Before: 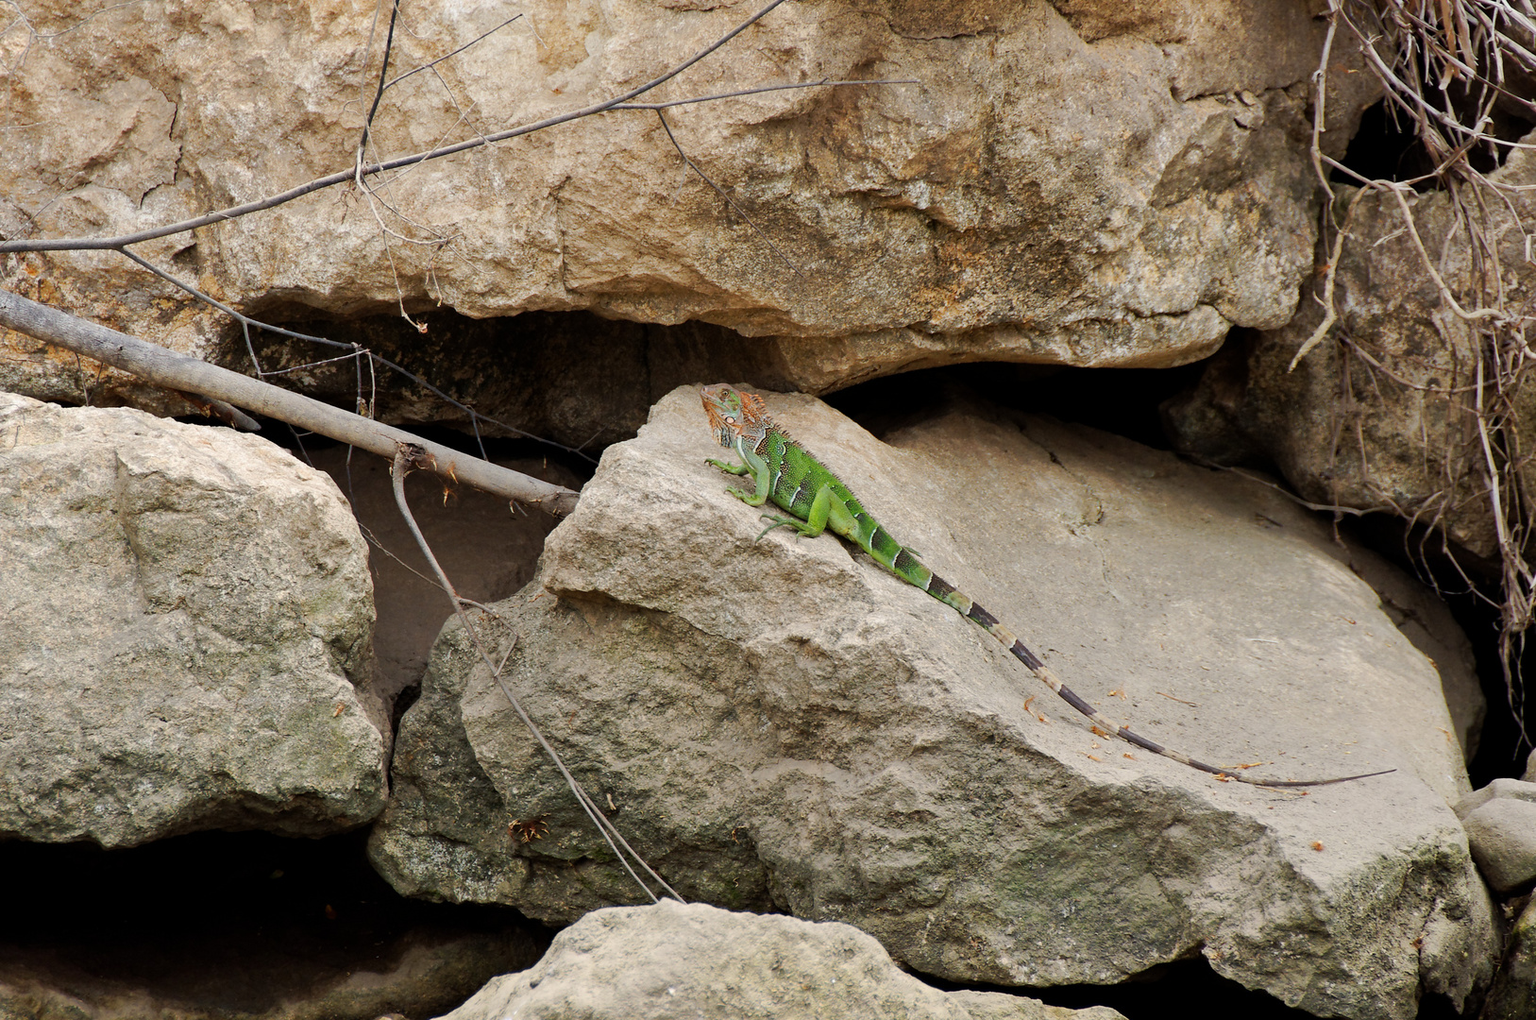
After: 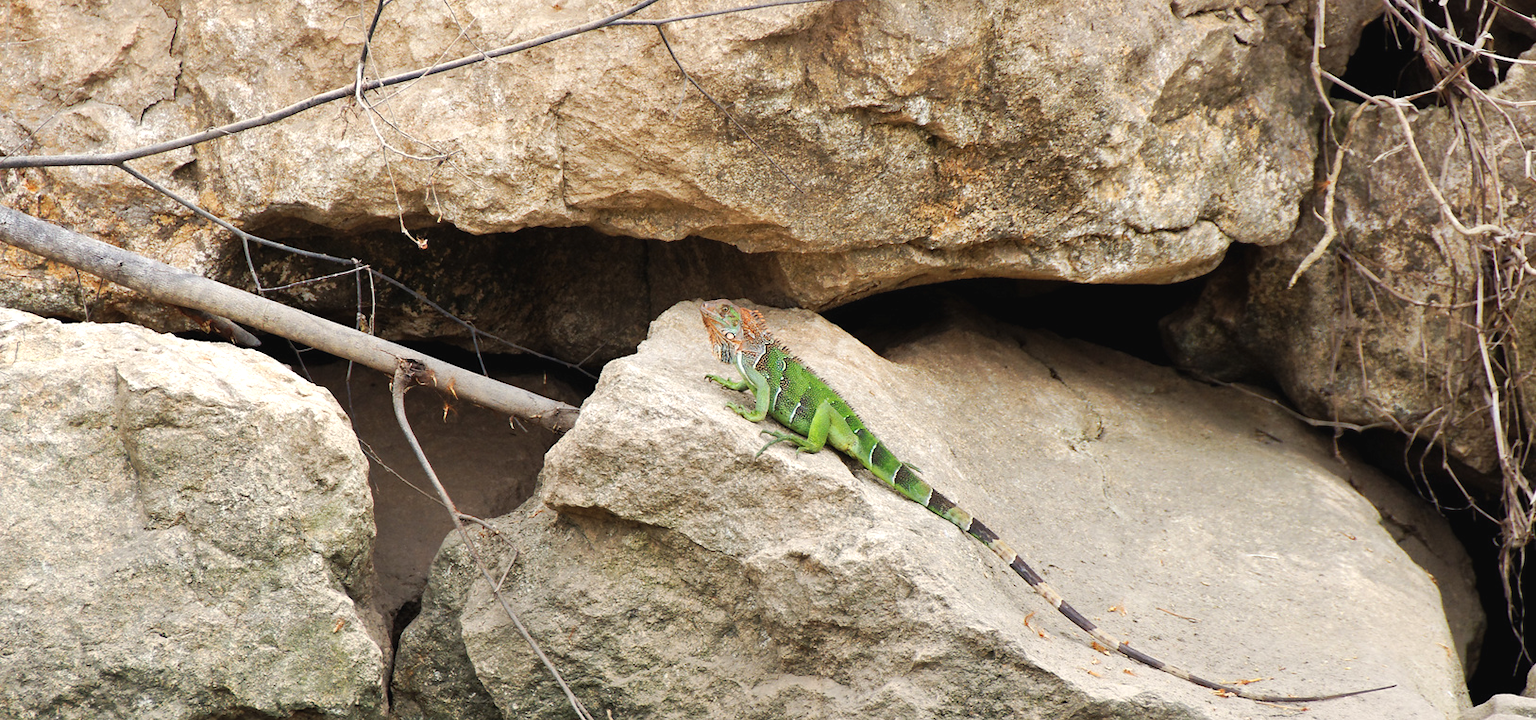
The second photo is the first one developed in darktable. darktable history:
crop and rotate: top 8.293%, bottom 20.996%
exposure: black level correction -0.002, exposure 0.54 EV, compensate highlight preservation false
contrast brightness saturation: saturation -0.05
